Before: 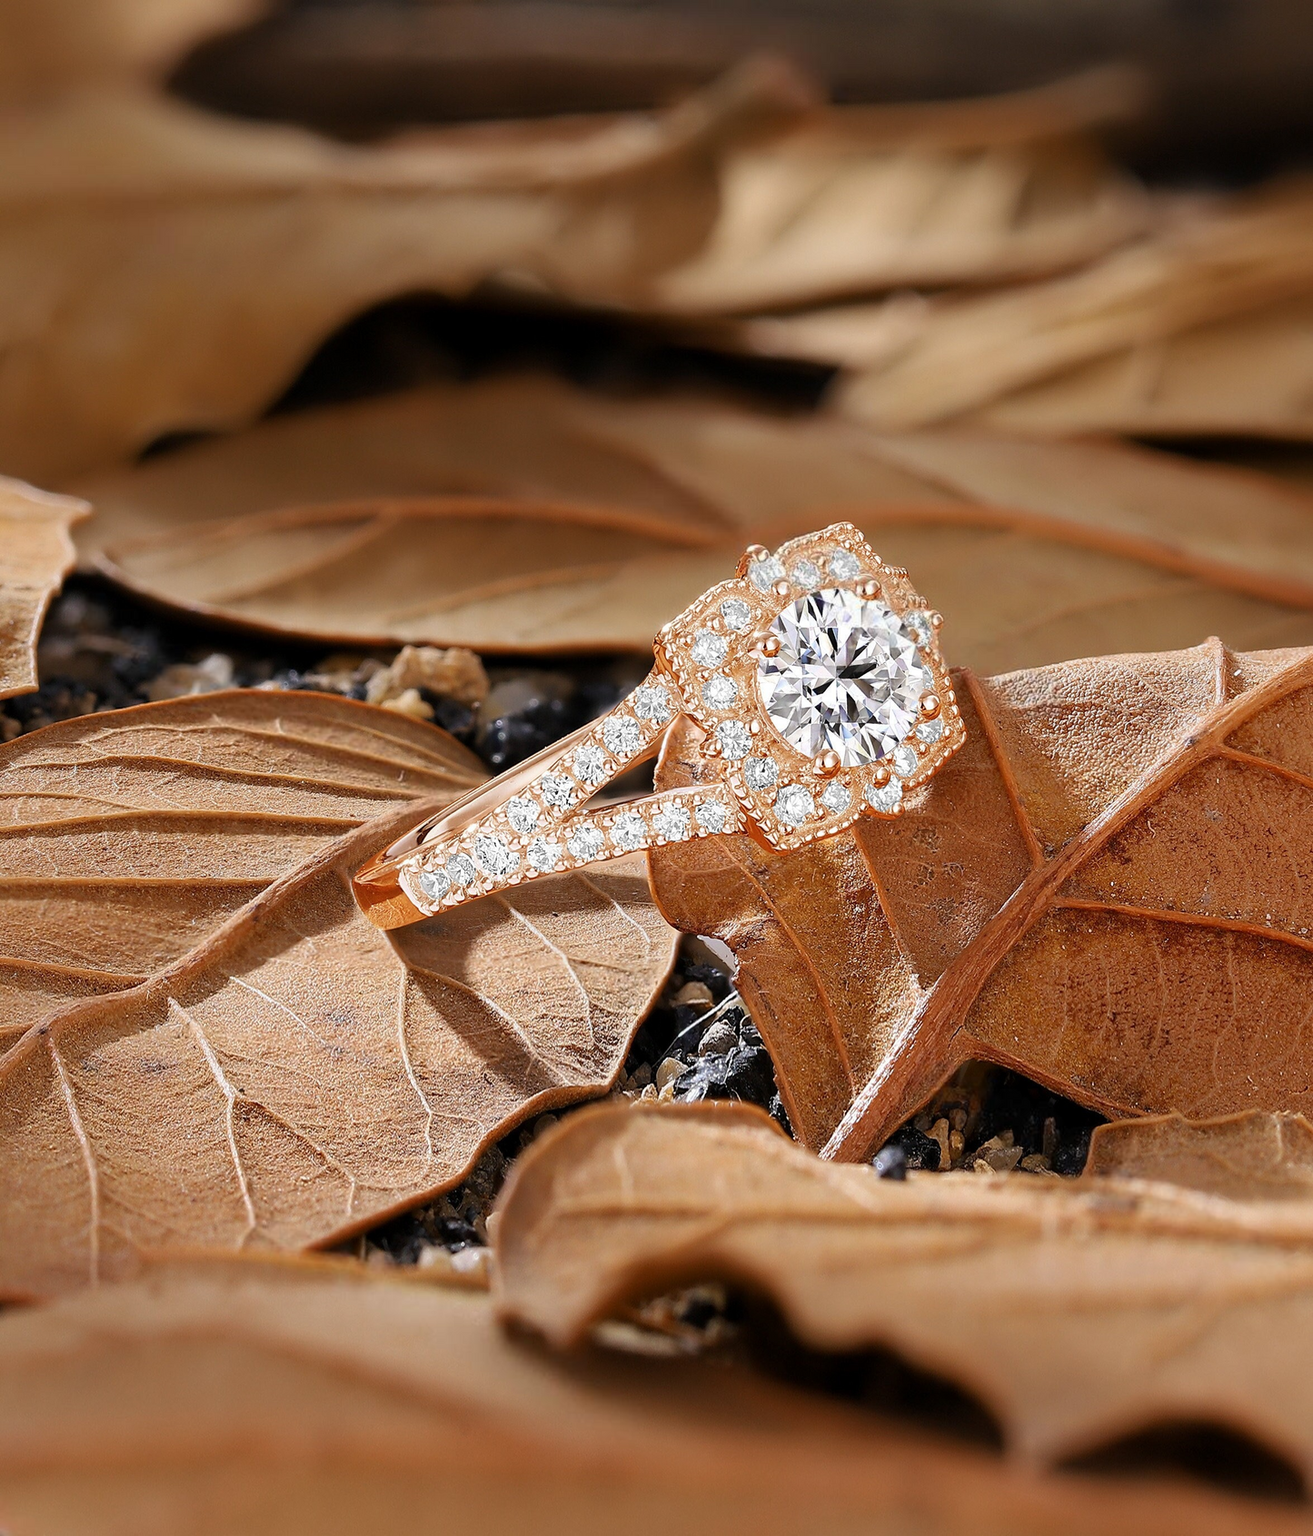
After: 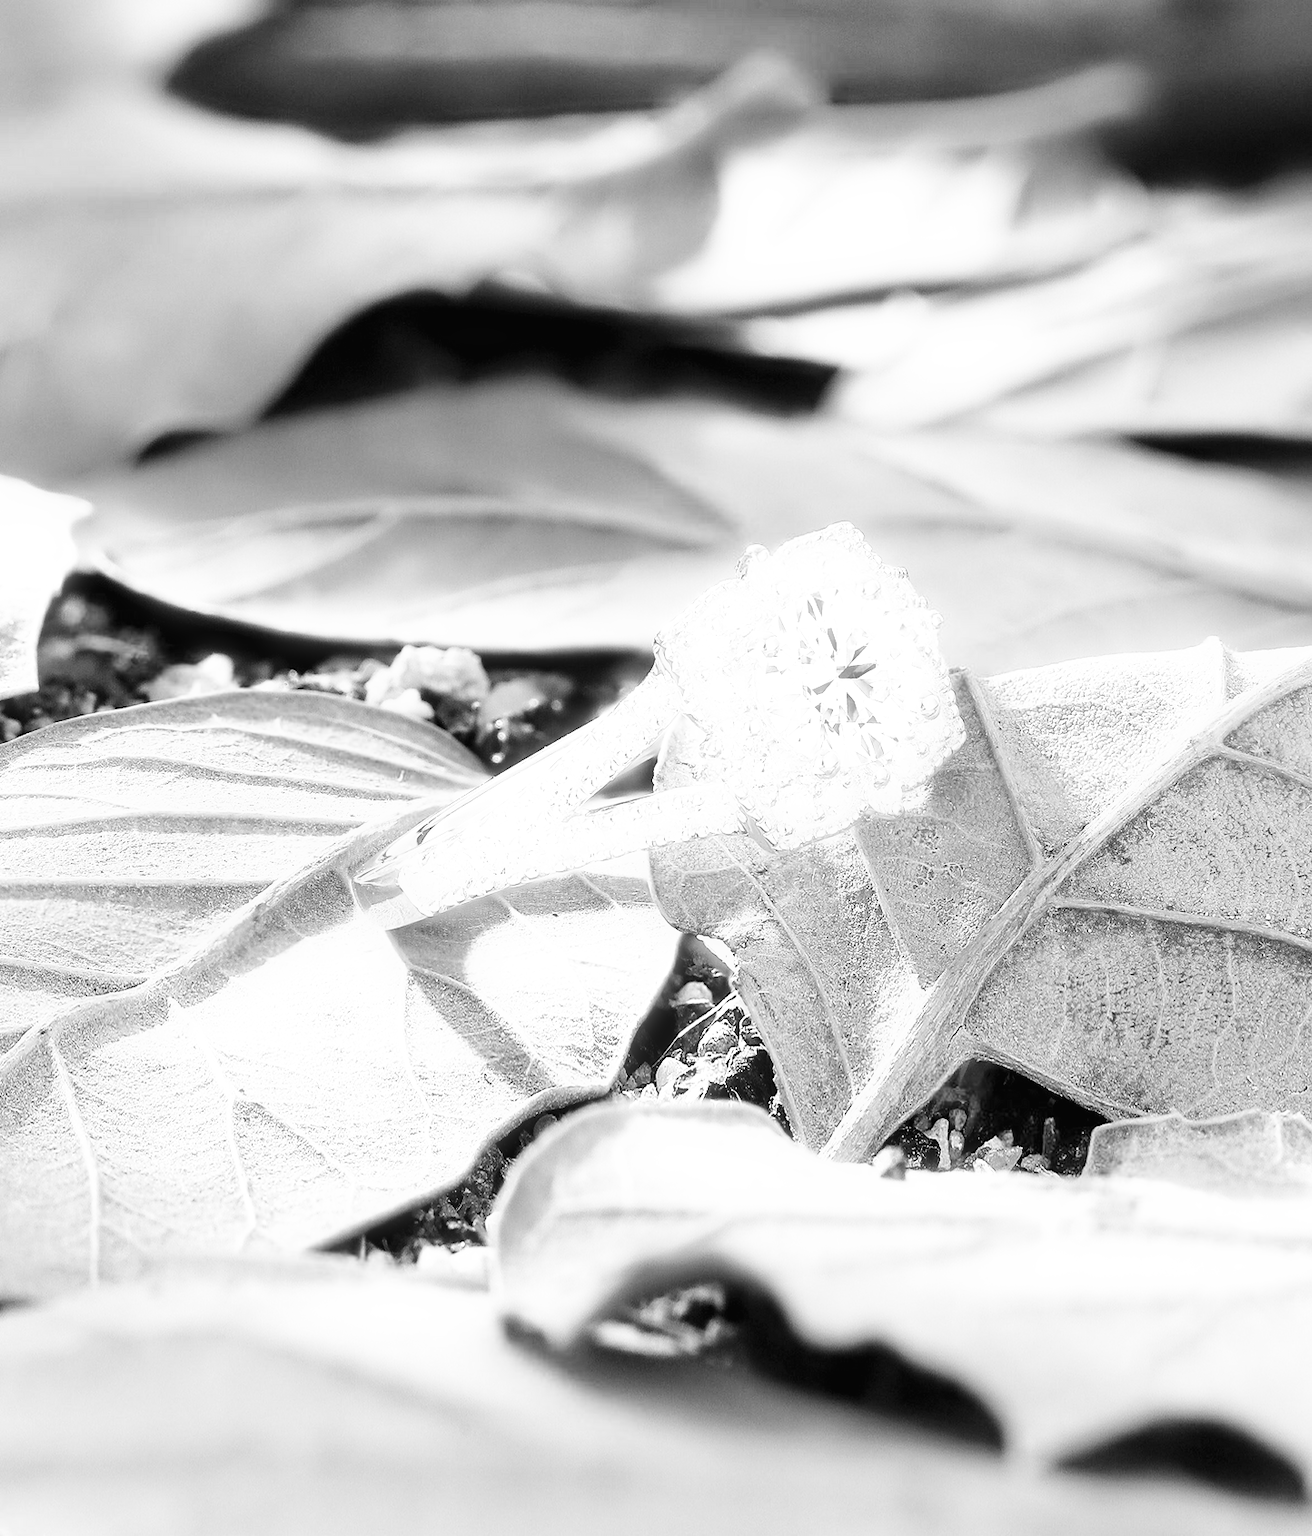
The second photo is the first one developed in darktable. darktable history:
contrast equalizer: y [[0.5, 0.5, 0.472, 0.5, 0.5, 0.5], [0.5 ×6], [0.5 ×6], [0 ×6], [0 ×6]]
tone equalizer: -7 EV 0.18 EV, -6 EV 0.12 EV, -5 EV 0.08 EV, -4 EV 0.04 EV, -2 EV -0.02 EV, -1 EV -0.04 EV, +0 EV -0.06 EV, luminance estimator HSV value / RGB max
exposure: black level correction 0, exposure 1.2 EV, compensate highlight preservation false
bloom: size 3%, threshold 100%, strength 0%
base curve: curves: ch0 [(0, 0.003) (0.001, 0.002) (0.006, 0.004) (0.02, 0.022) (0.048, 0.086) (0.094, 0.234) (0.162, 0.431) (0.258, 0.629) (0.385, 0.8) (0.548, 0.918) (0.751, 0.988) (1, 1)], preserve colors none
monochrome: a -3.63, b -0.465
